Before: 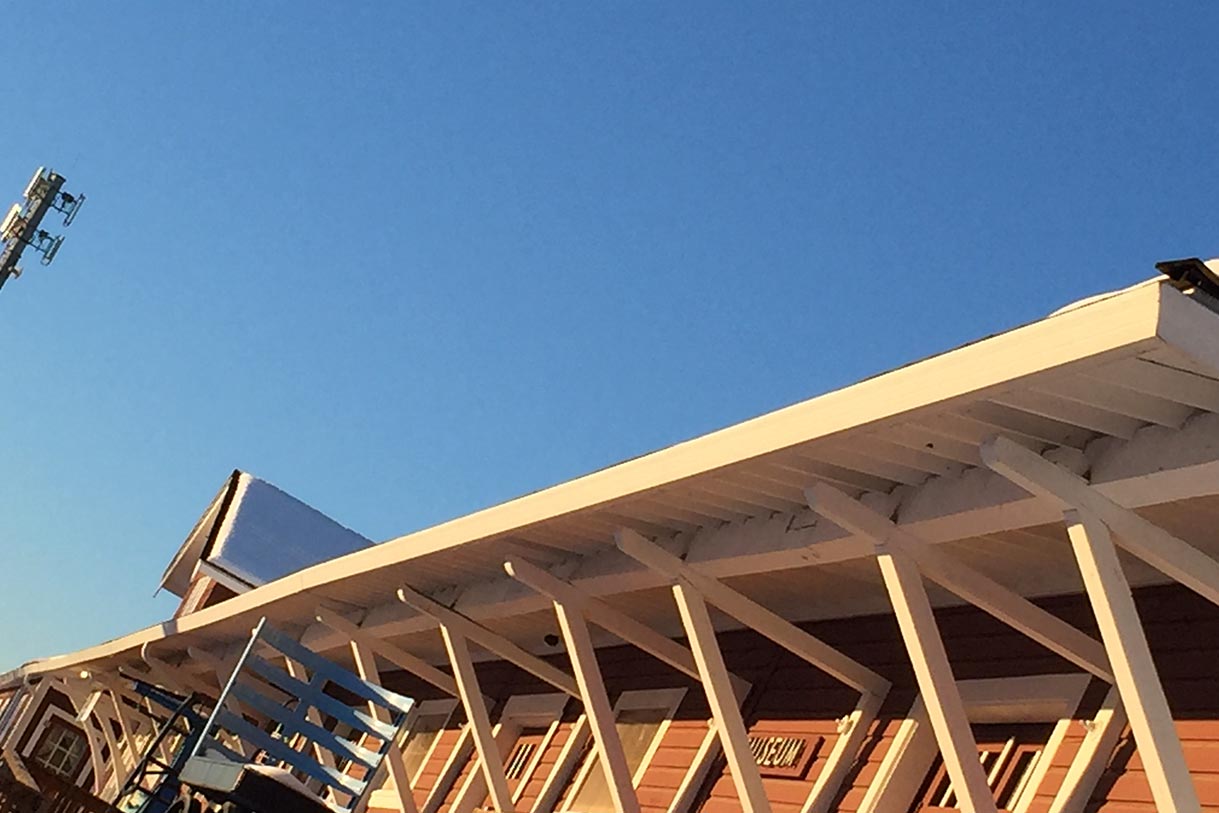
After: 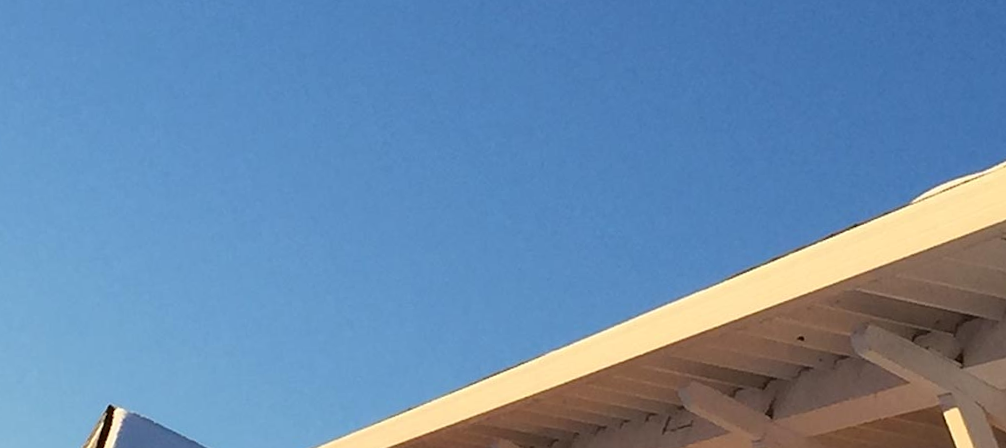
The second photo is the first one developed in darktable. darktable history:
crop and rotate: left 9.345%, top 7.22%, right 4.982%, bottom 32.331%
rotate and perspective: rotation -3.52°, crop left 0.036, crop right 0.964, crop top 0.081, crop bottom 0.919
